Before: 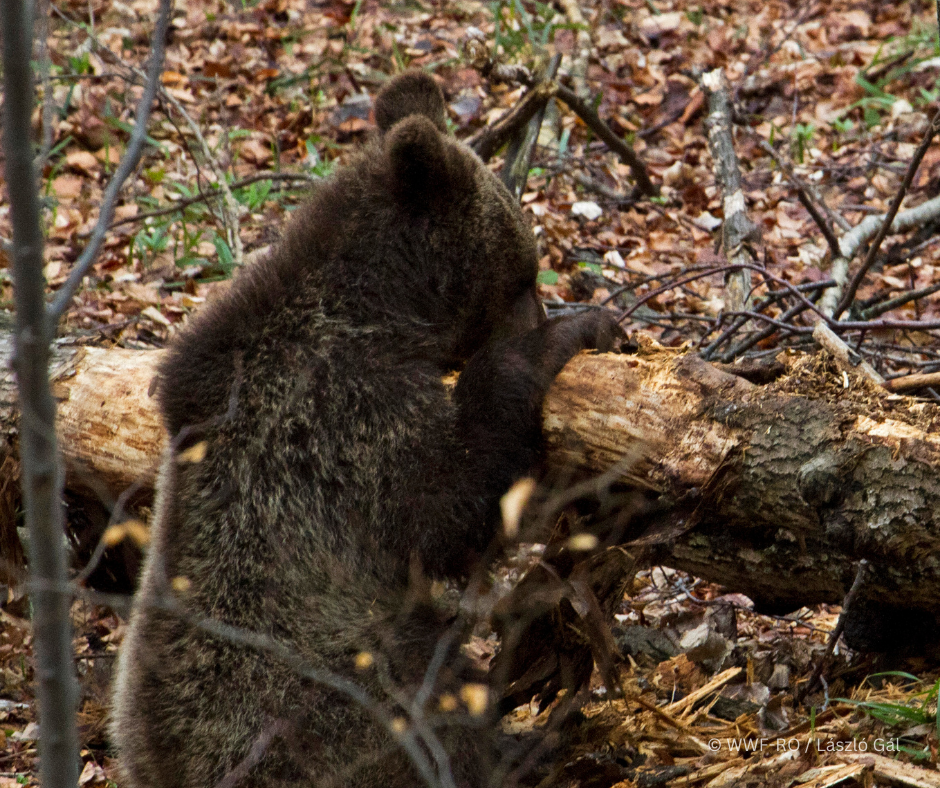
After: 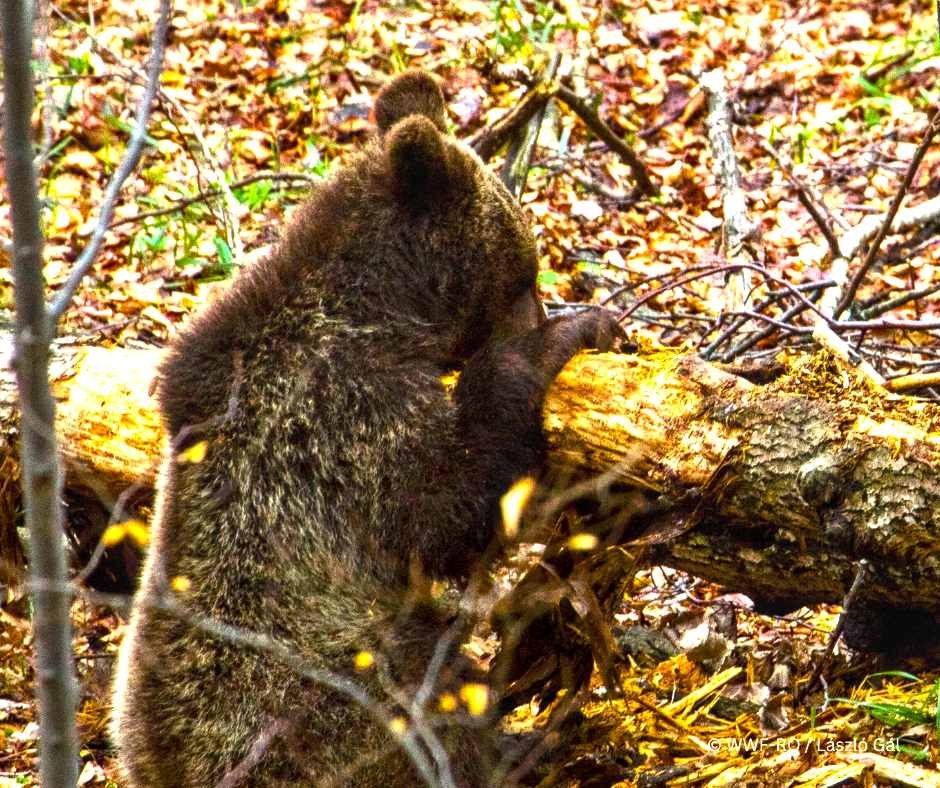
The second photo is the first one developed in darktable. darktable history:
white balance: emerald 1
local contrast: on, module defaults
exposure: black level correction 0, exposure 1.379 EV, compensate exposure bias true, compensate highlight preservation false
color balance rgb: linear chroma grading › global chroma 9%, perceptual saturation grading › global saturation 36%, perceptual saturation grading › shadows 35%, perceptual brilliance grading › global brilliance 15%, perceptual brilliance grading › shadows -35%, global vibrance 15%
